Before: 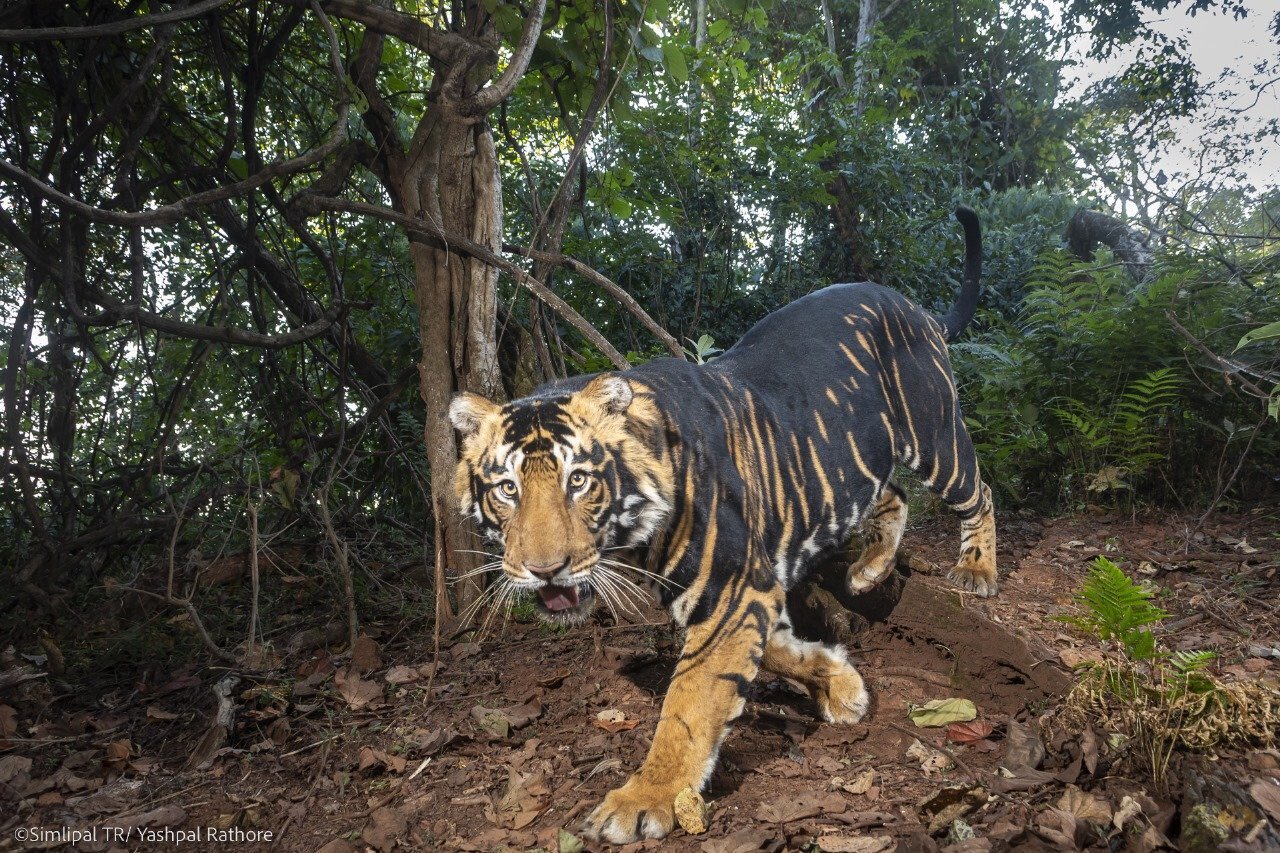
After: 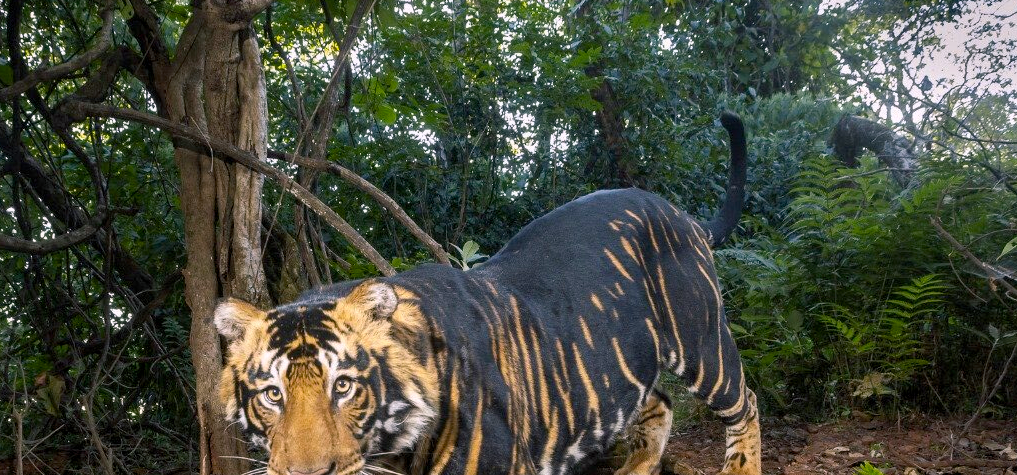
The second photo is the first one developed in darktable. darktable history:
color balance rgb: shadows lift › chroma 2%, shadows lift › hue 217.2°, power › chroma 0.25%, power › hue 60°, highlights gain › chroma 1.5%, highlights gain › hue 309.6°, global offset › luminance -0.5%, perceptual saturation grading › global saturation 15%, global vibrance 20%
crop: left 18.38%, top 11.092%, right 2.134%, bottom 33.217%
